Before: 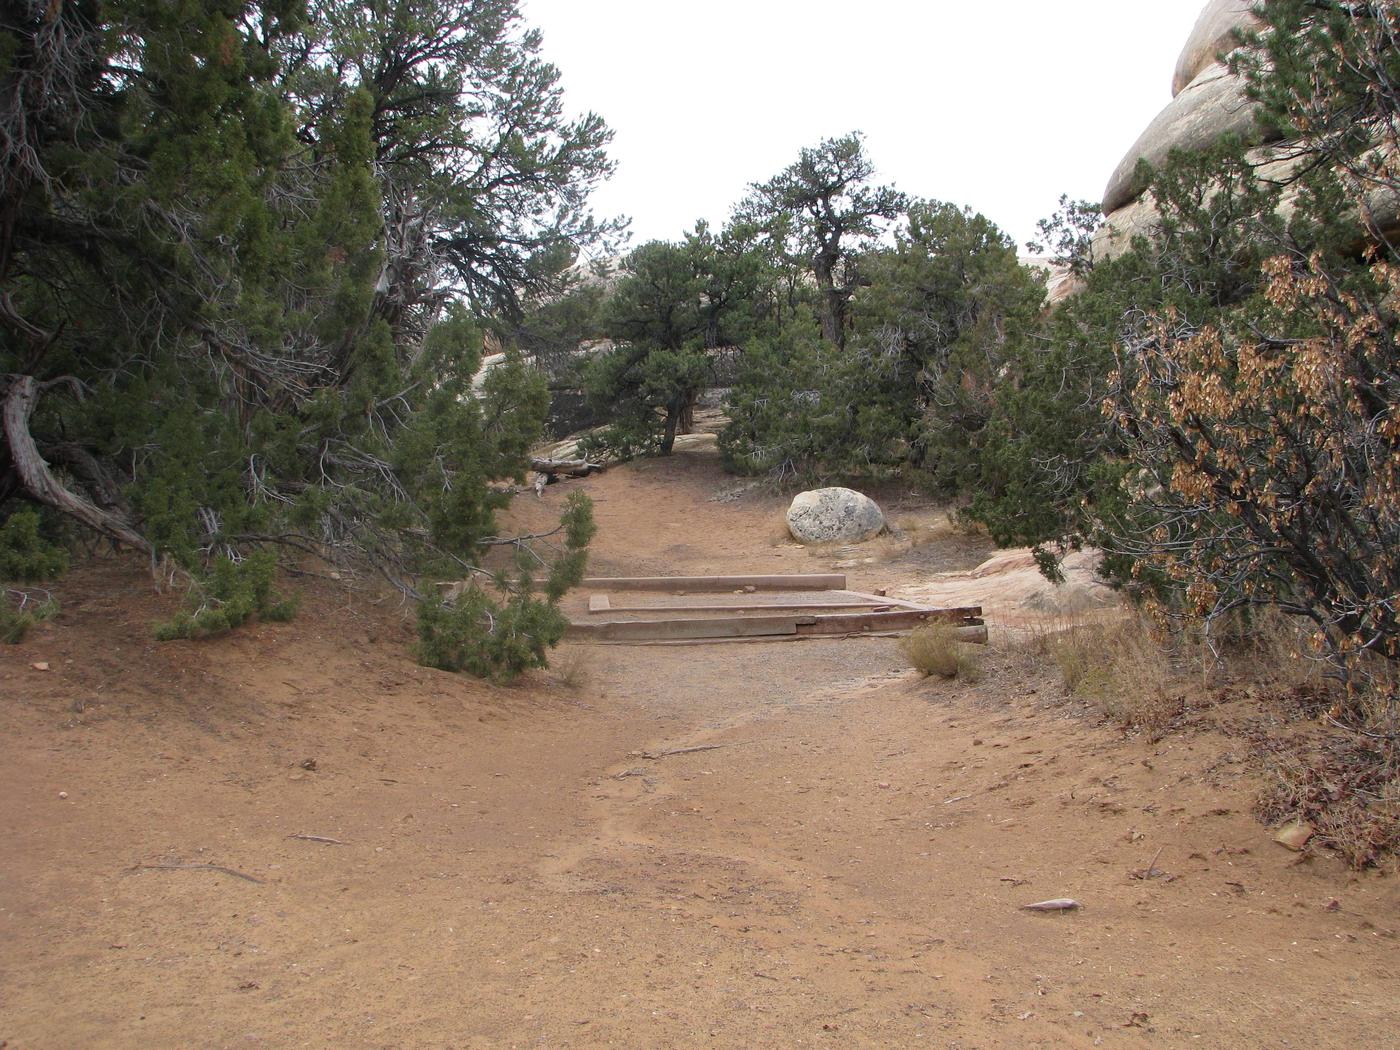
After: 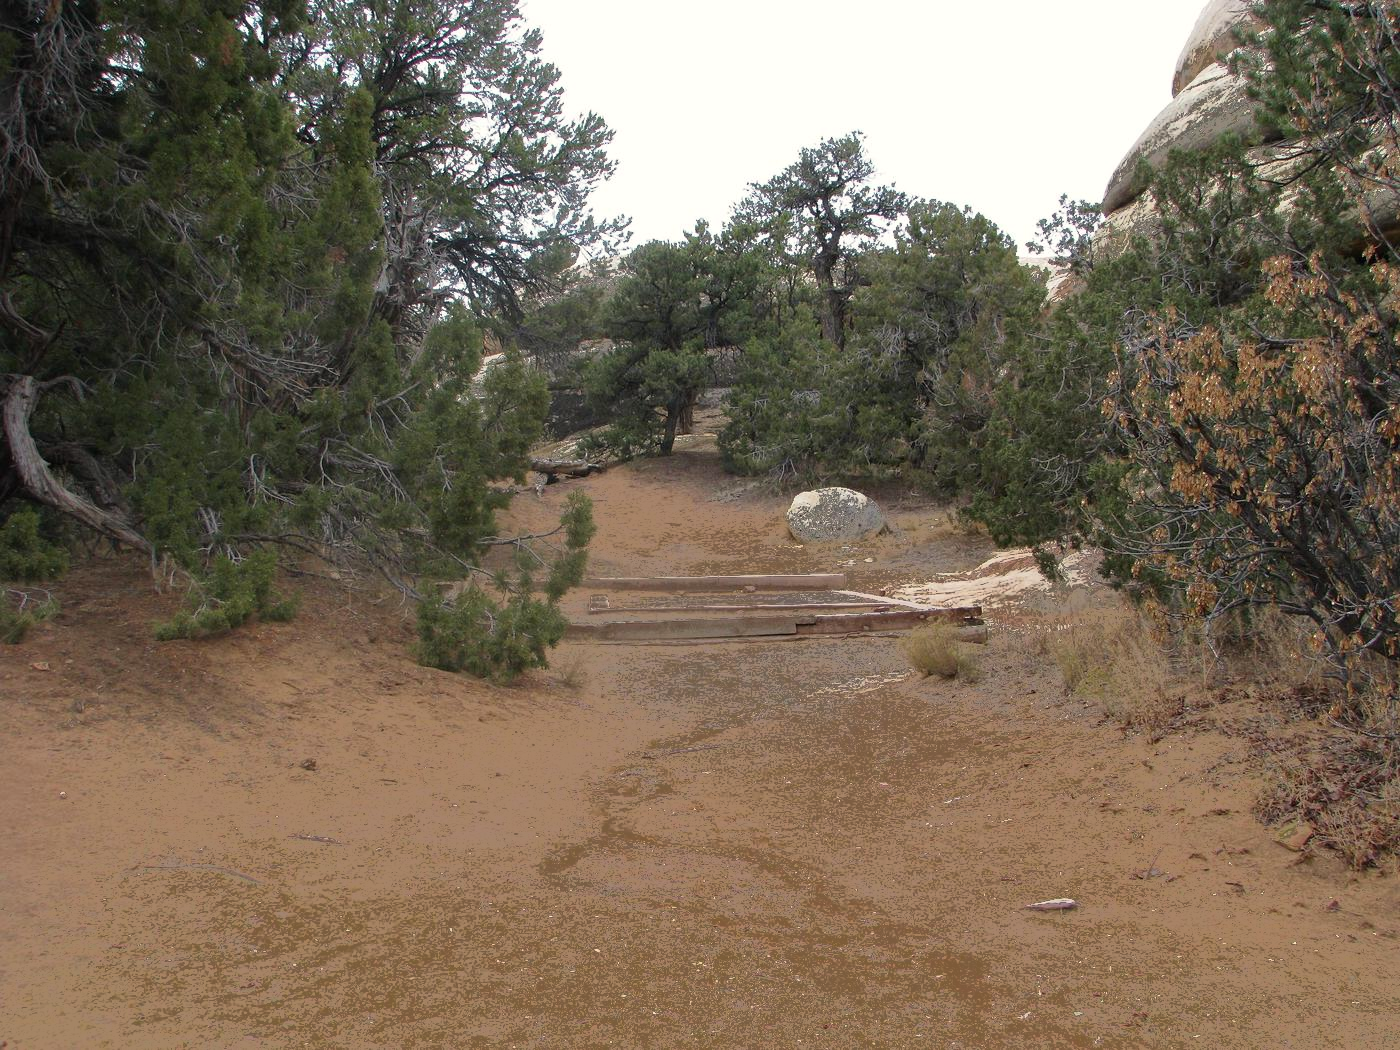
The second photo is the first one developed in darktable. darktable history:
fill light: exposure -0.73 EV, center 0.69, width 2.2
color correction: highlights b* 3
